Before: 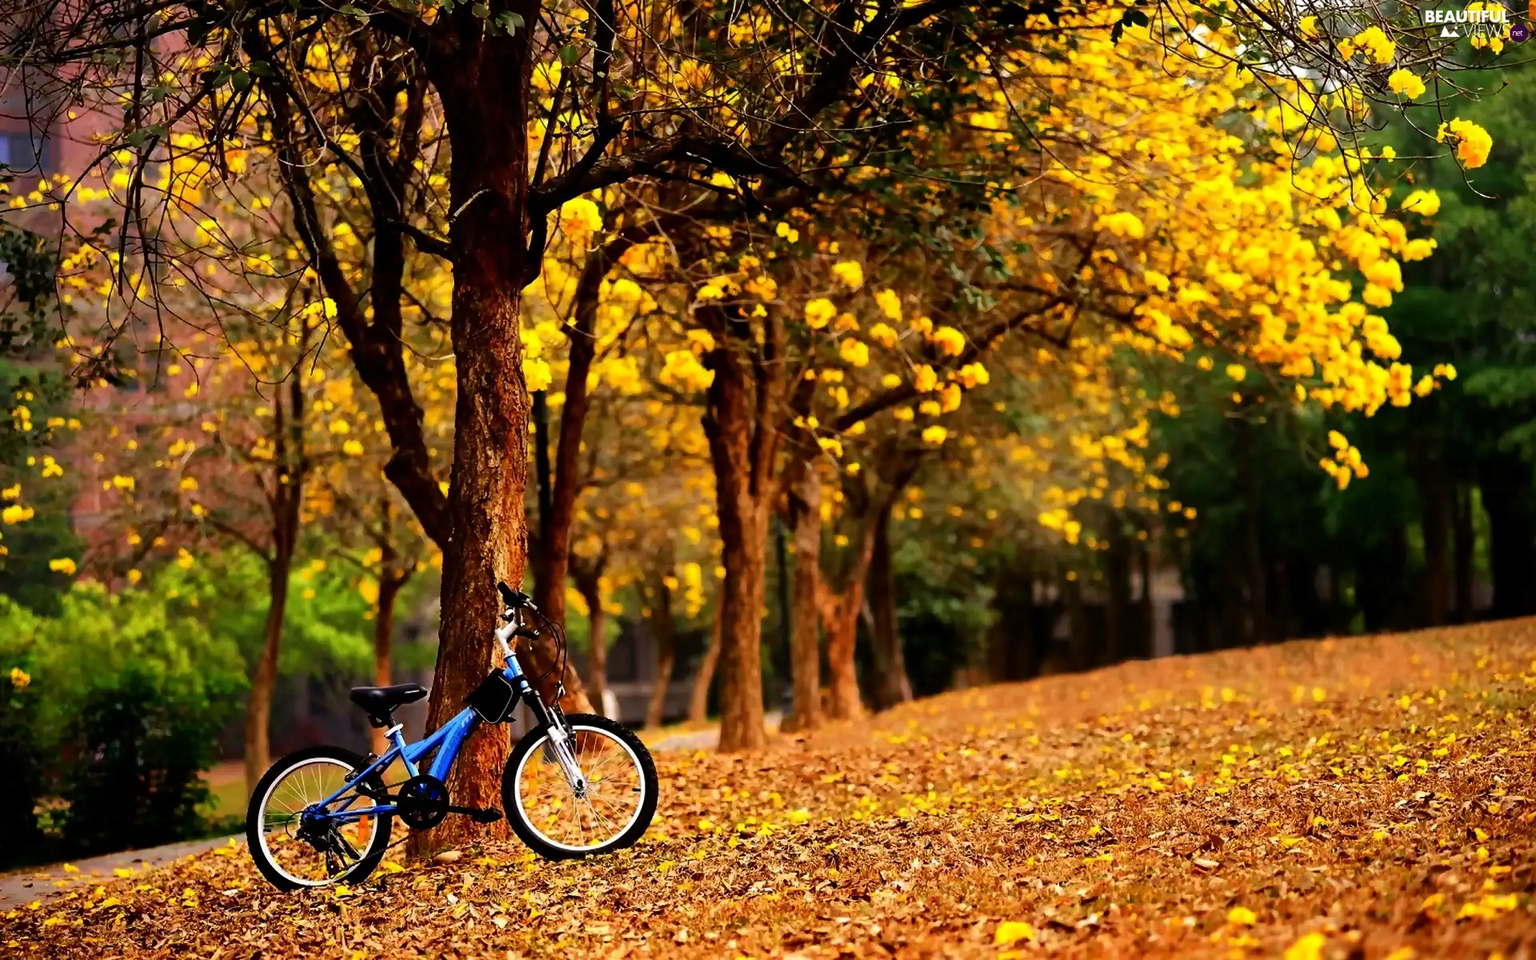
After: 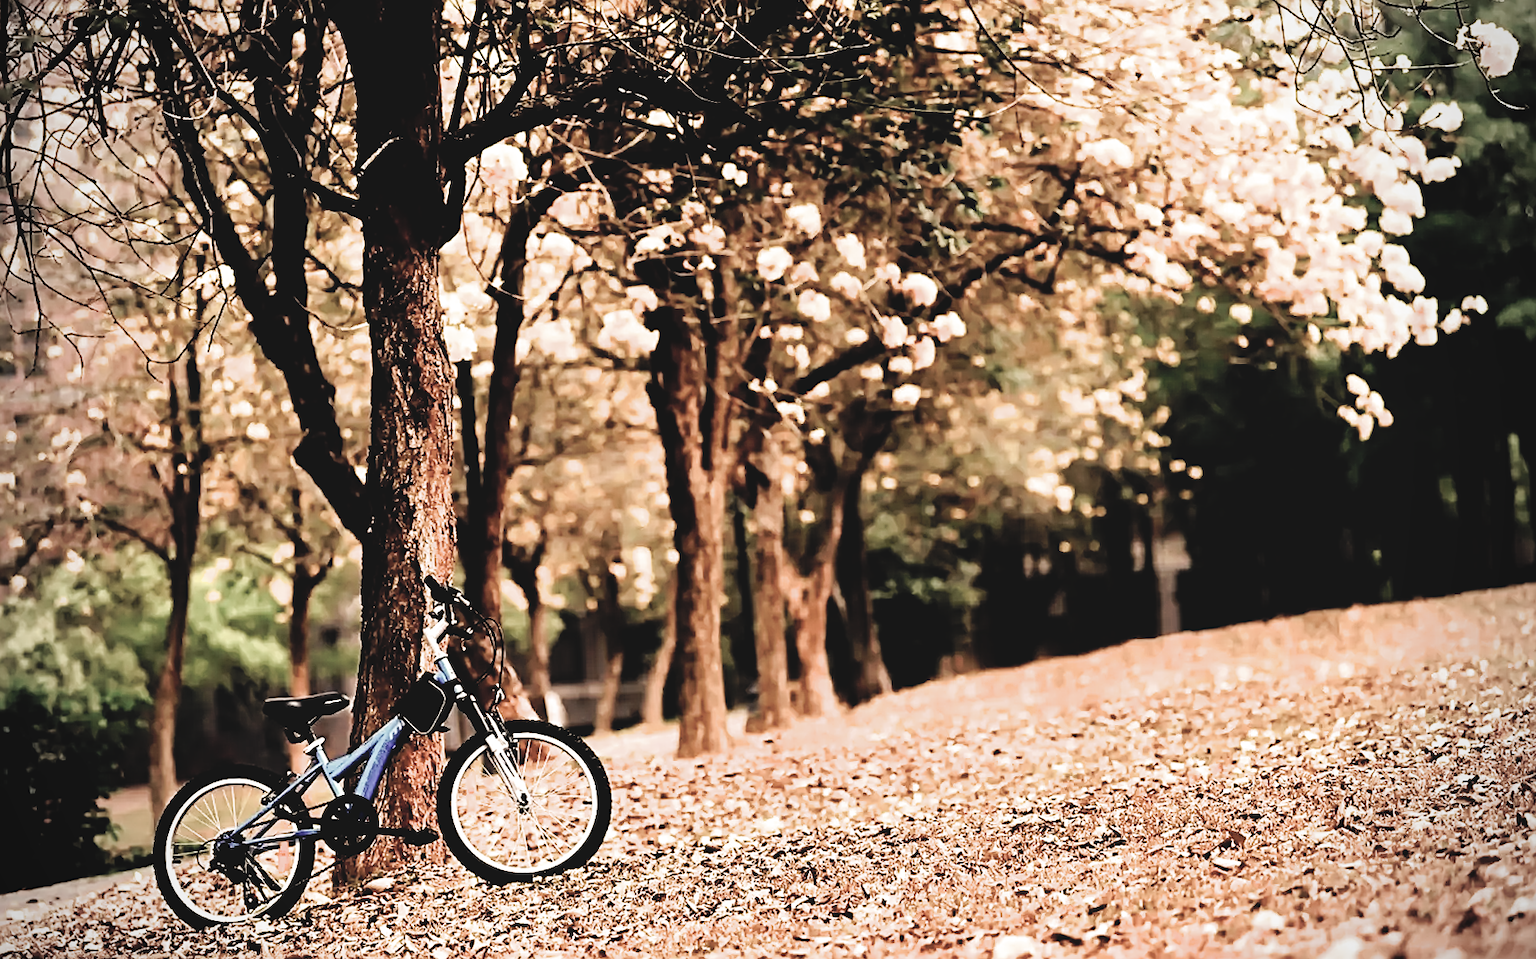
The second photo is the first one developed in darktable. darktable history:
crop and rotate: angle 1.96°, left 5.673%, top 5.673%
vignetting: unbound false
filmic rgb: white relative exposure 2.34 EV, hardness 6.59
contrast brightness saturation: brightness 0.18, saturation -0.5
tone curve: curves: ch0 [(0, 0) (0.003, 0.077) (0.011, 0.078) (0.025, 0.078) (0.044, 0.08) (0.069, 0.088) (0.1, 0.102) (0.136, 0.12) (0.177, 0.148) (0.224, 0.191) (0.277, 0.261) (0.335, 0.335) (0.399, 0.419) (0.468, 0.522) (0.543, 0.611) (0.623, 0.702) (0.709, 0.779) (0.801, 0.855) (0.898, 0.918) (1, 1)], preserve colors none
white balance: red 1.138, green 0.996, blue 0.812
sharpen: radius 2.531, amount 0.628
